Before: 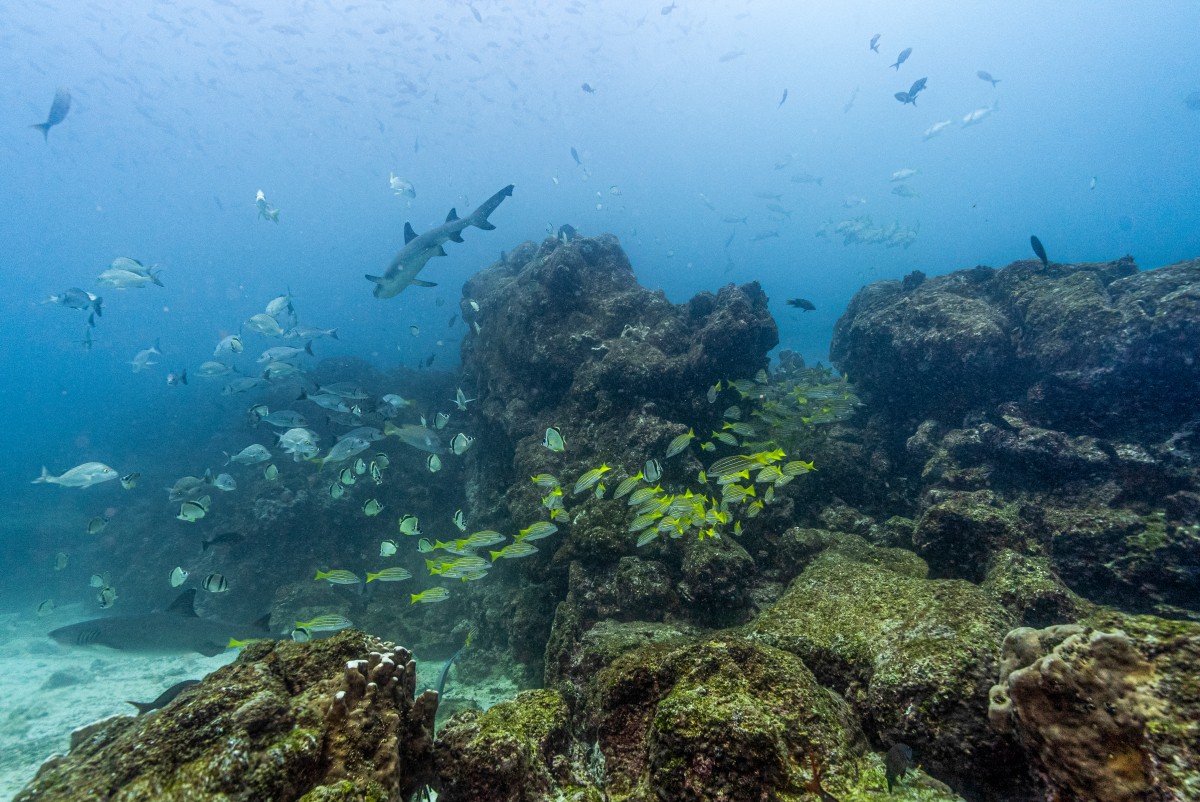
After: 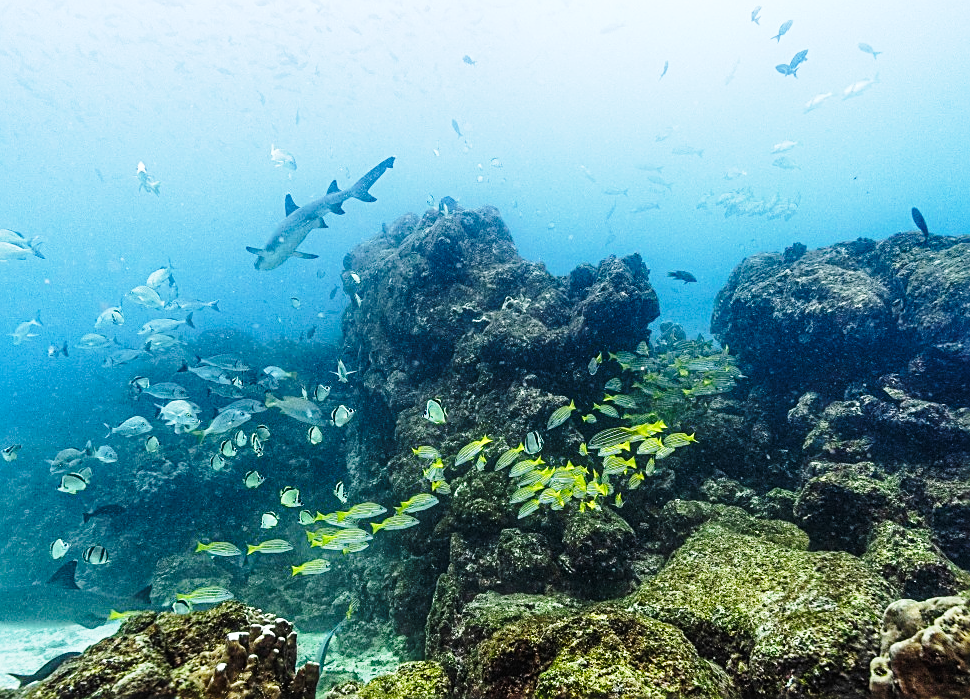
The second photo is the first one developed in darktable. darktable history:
base curve: curves: ch0 [(0, 0) (0.028, 0.03) (0.121, 0.232) (0.46, 0.748) (0.859, 0.968) (1, 1)], preserve colors none
sharpen: on, module defaults
tone equalizer: -8 EV -0.424 EV, -7 EV -0.36 EV, -6 EV -0.319 EV, -5 EV -0.26 EV, -3 EV 0.226 EV, -2 EV 0.326 EV, -1 EV 0.411 EV, +0 EV 0.405 EV, edges refinement/feathering 500, mask exposure compensation -1.57 EV, preserve details no
shadows and highlights: shadows 25.16, highlights -25.15
crop: left 9.956%, top 3.559%, right 9.178%, bottom 9.196%
contrast brightness saturation: contrast -0.021, brightness -0.007, saturation 0.032
